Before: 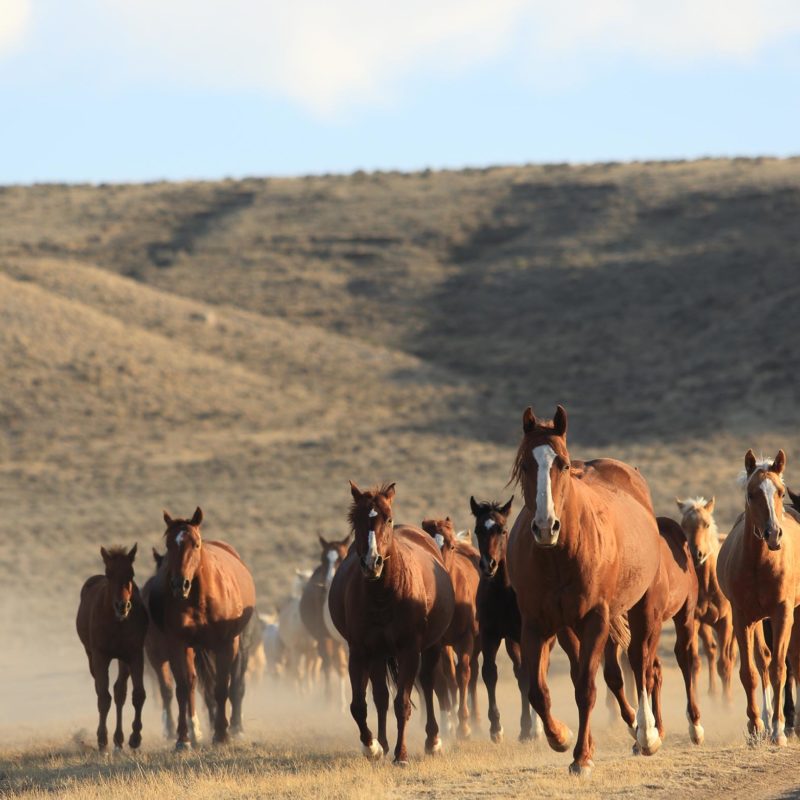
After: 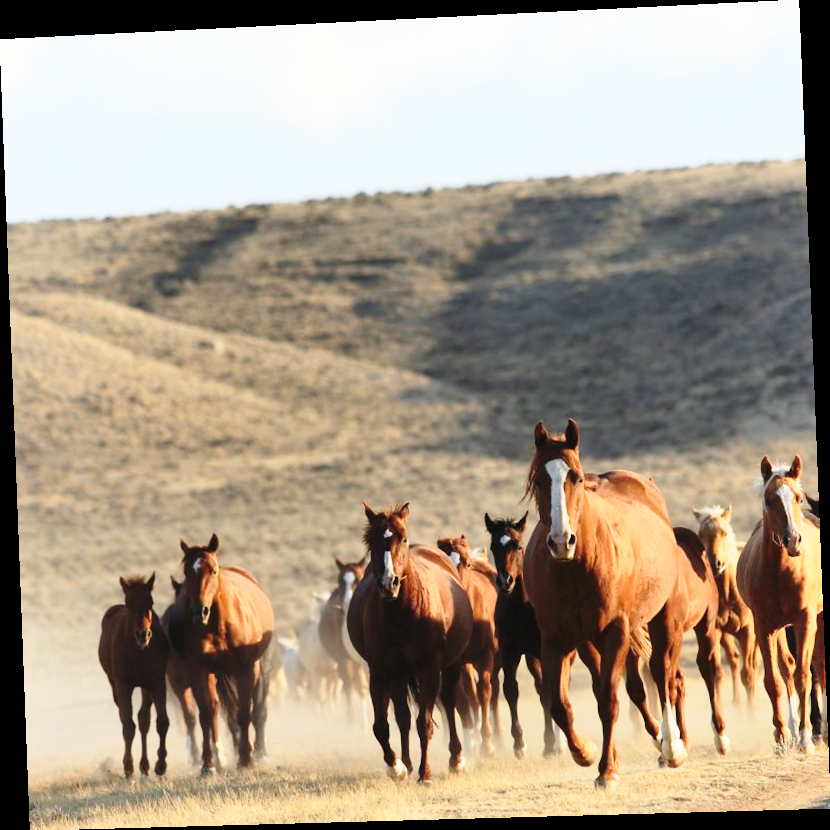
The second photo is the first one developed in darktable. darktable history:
shadows and highlights: radius 100.41, shadows 50.55, highlights -64.36, highlights color adjustment 49.82%, soften with gaussian
rotate and perspective: rotation -2.22°, lens shift (horizontal) -0.022, automatic cropping off
base curve: curves: ch0 [(0, 0) (0.028, 0.03) (0.121, 0.232) (0.46, 0.748) (0.859, 0.968) (1, 1)], preserve colors none
